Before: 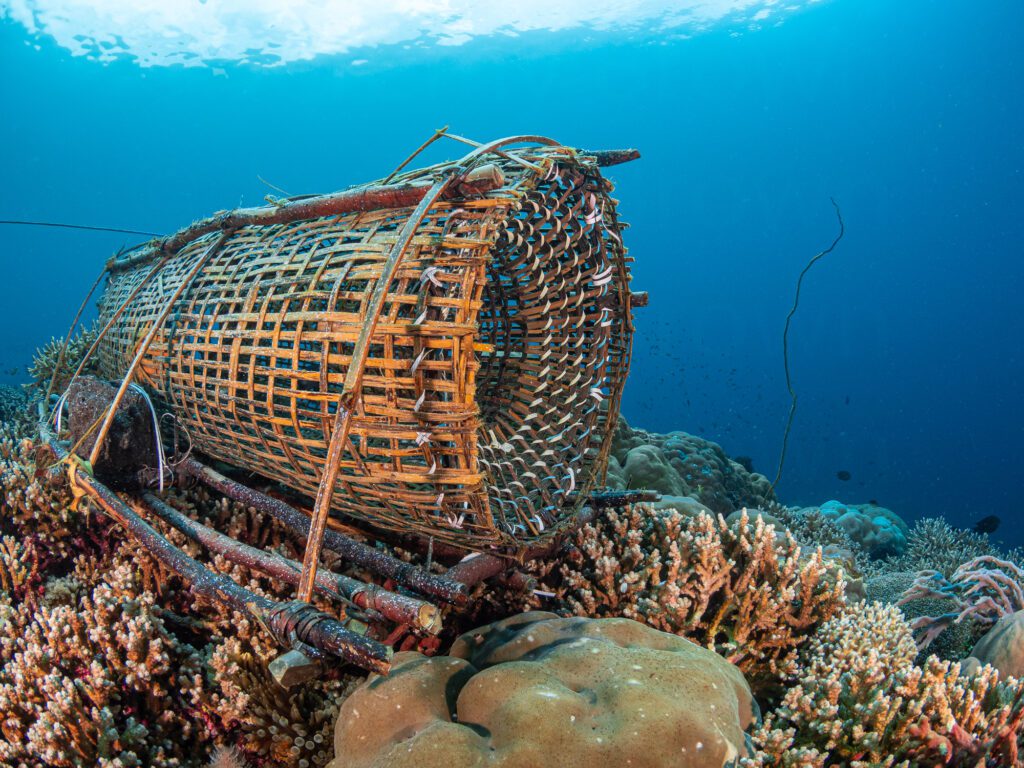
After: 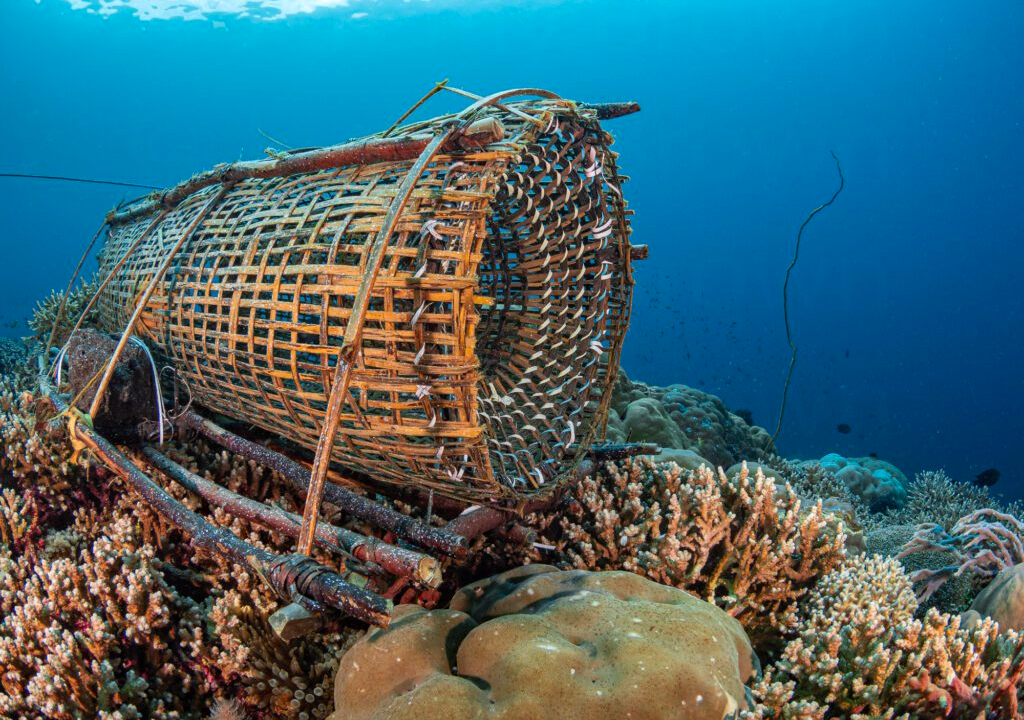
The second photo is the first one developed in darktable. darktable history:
crop and rotate: top 6.25%
haze removal: compatibility mode true, adaptive false
